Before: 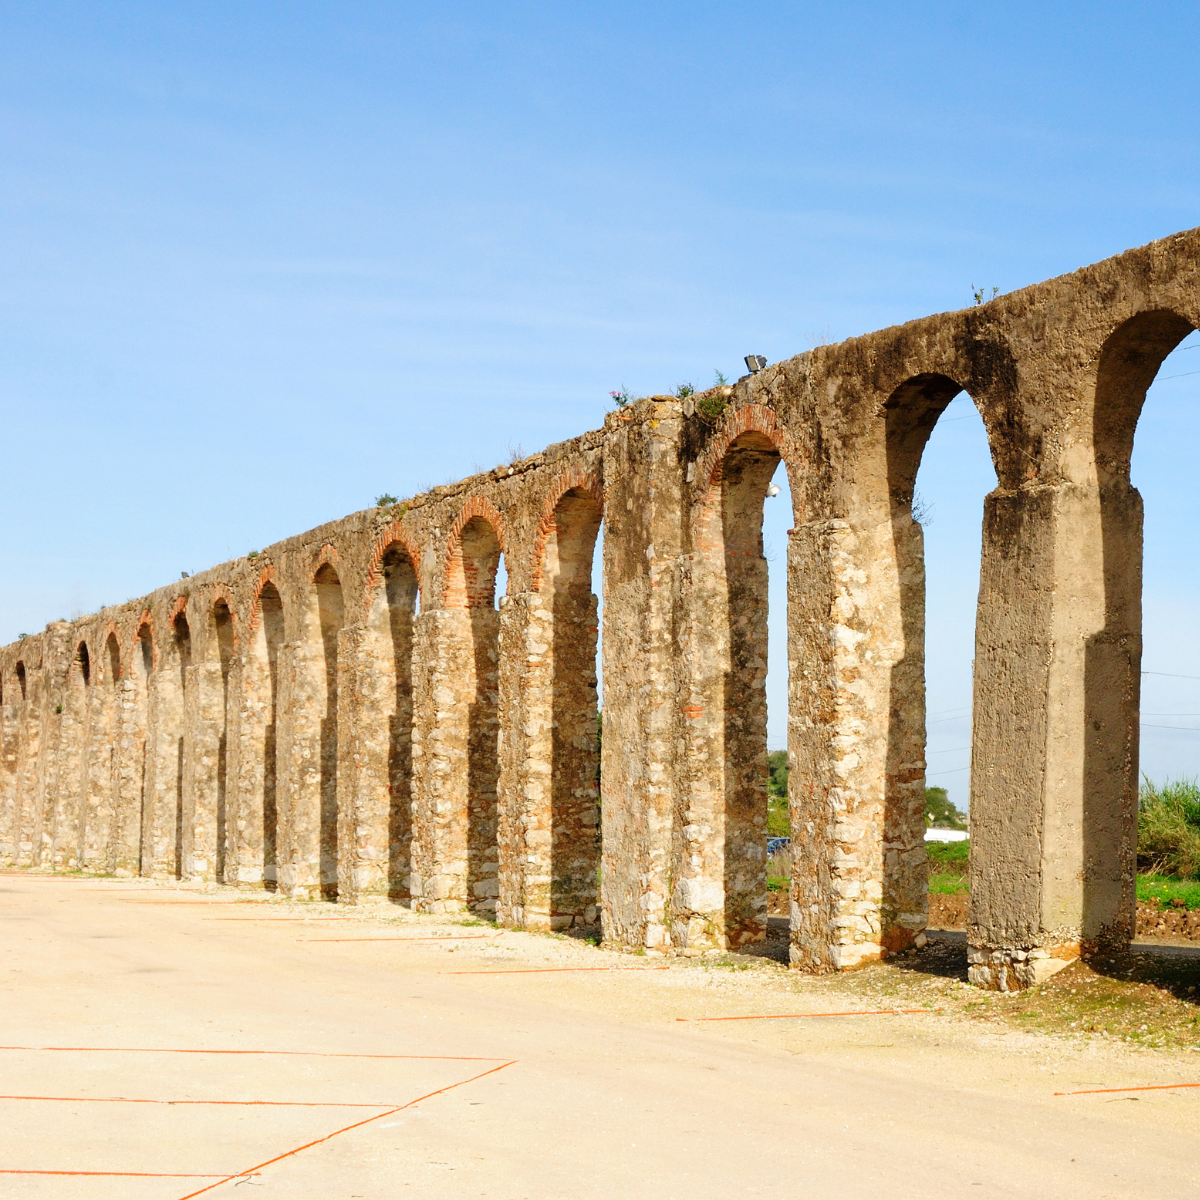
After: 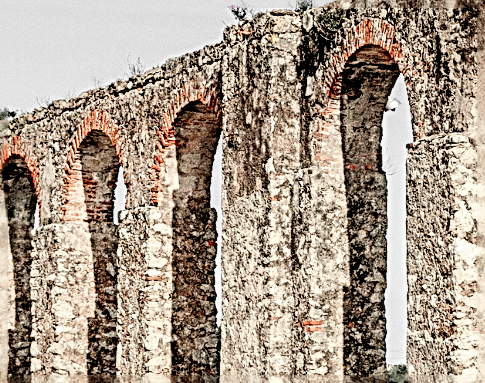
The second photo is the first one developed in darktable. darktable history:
local contrast: detail 160%
crop: left 31.751%, top 32.172%, right 27.8%, bottom 35.83%
filmic rgb: black relative exposure -5 EV, hardness 2.88, contrast 1.1
color zones: curves: ch1 [(0, 0.831) (0.08, 0.771) (0.157, 0.268) (0.241, 0.207) (0.562, -0.005) (0.714, -0.013) (0.876, 0.01) (1, 0.831)]
grain: coarseness 0.09 ISO
sharpen: radius 3.158, amount 1.731
tone curve: curves: ch0 [(0, 0.024) (0.049, 0.038) (0.176, 0.162) (0.311, 0.337) (0.416, 0.471) (0.565, 0.658) (0.817, 0.911) (1, 1)]; ch1 [(0, 0) (0.351, 0.347) (0.446, 0.42) (0.481, 0.463) (0.504, 0.504) (0.522, 0.521) (0.546, 0.563) (0.622, 0.664) (0.728, 0.786) (1, 1)]; ch2 [(0, 0) (0.327, 0.324) (0.427, 0.413) (0.458, 0.444) (0.502, 0.504) (0.526, 0.539) (0.547, 0.581) (0.601, 0.61) (0.76, 0.765) (1, 1)], color space Lab, independent channels, preserve colors none
